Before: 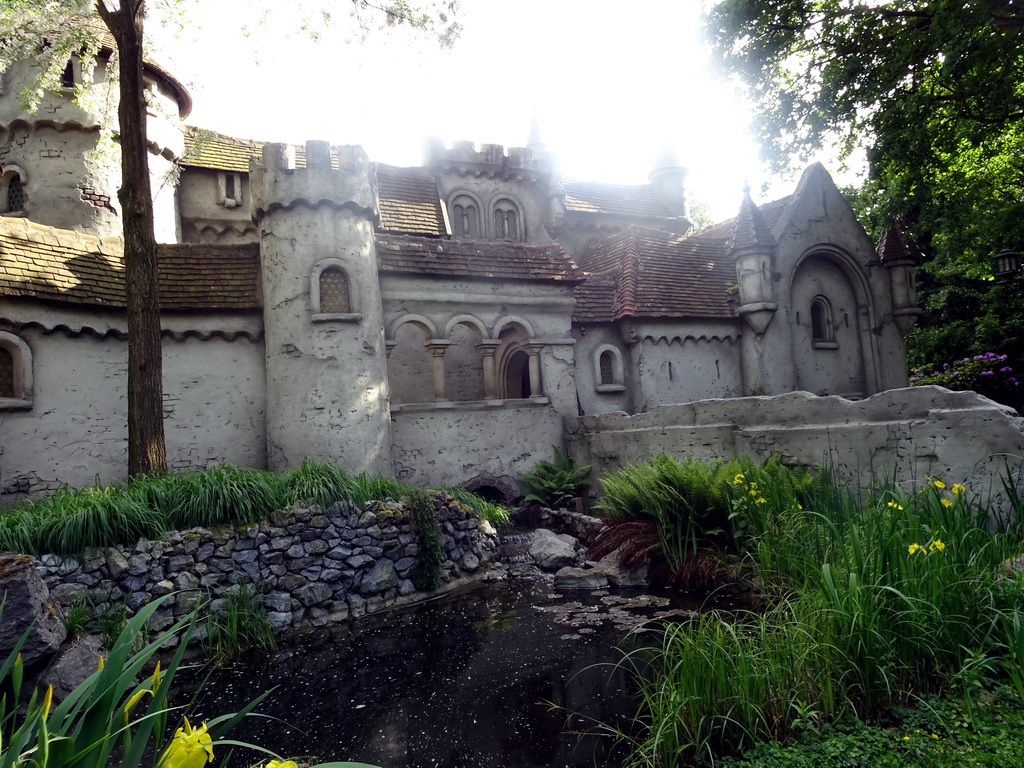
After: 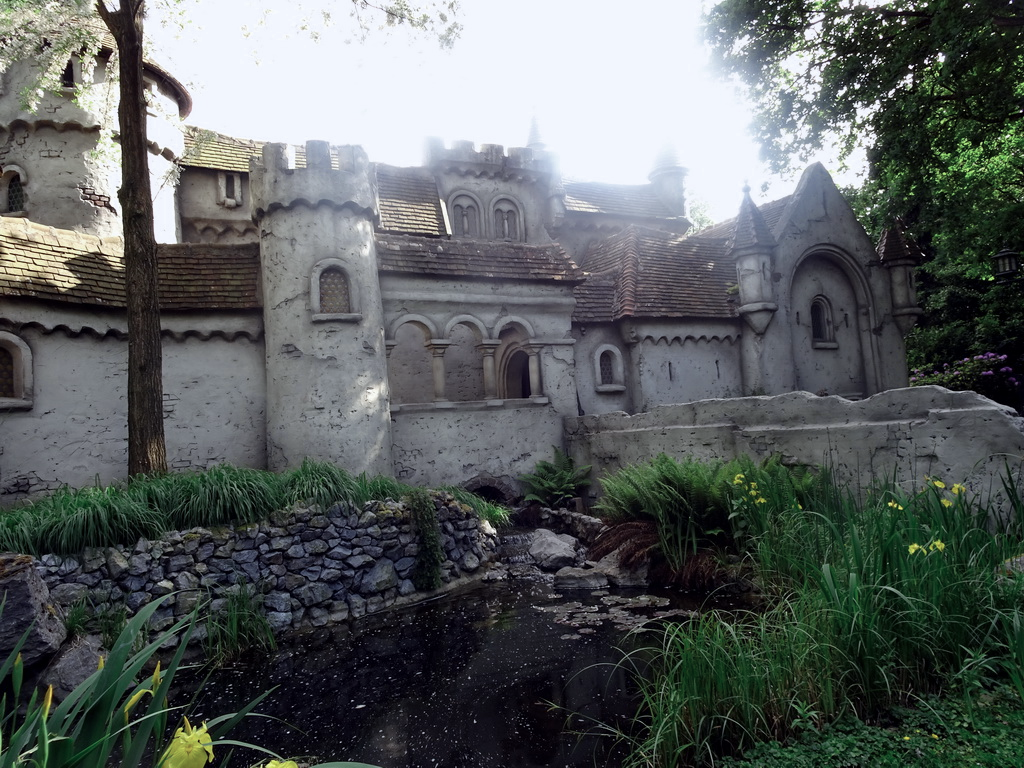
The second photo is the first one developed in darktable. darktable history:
color zones: curves: ch0 [(0, 0.5) (0.125, 0.4) (0.25, 0.5) (0.375, 0.4) (0.5, 0.4) (0.625, 0.35) (0.75, 0.35) (0.875, 0.5)]; ch1 [(0, 0.35) (0.125, 0.45) (0.25, 0.35) (0.375, 0.35) (0.5, 0.35) (0.625, 0.35) (0.75, 0.45) (0.875, 0.35)]; ch2 [(0, 0.6) (0.125, 0.5) (0.25, 0.5) (0.375, 0.6) (0.5, 0.6) (0.625, 0.5) (0.75, 0.5) (0.875, 0.5)]
white balance: red 0.983, blue 1.036
